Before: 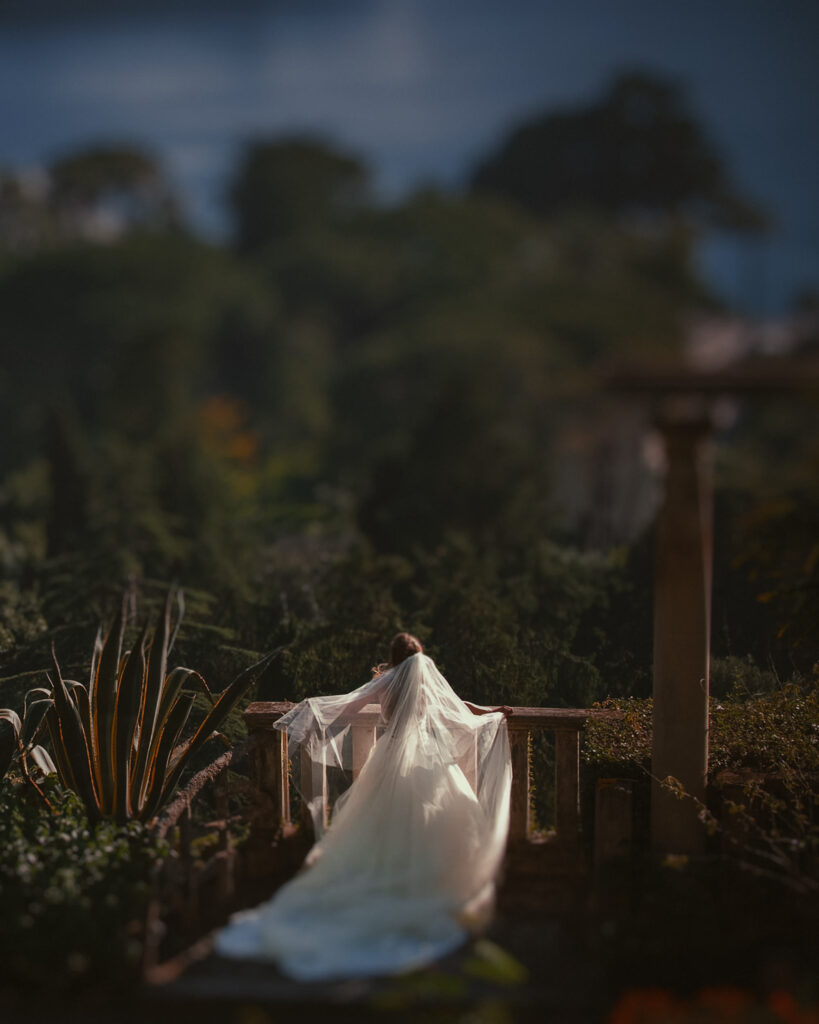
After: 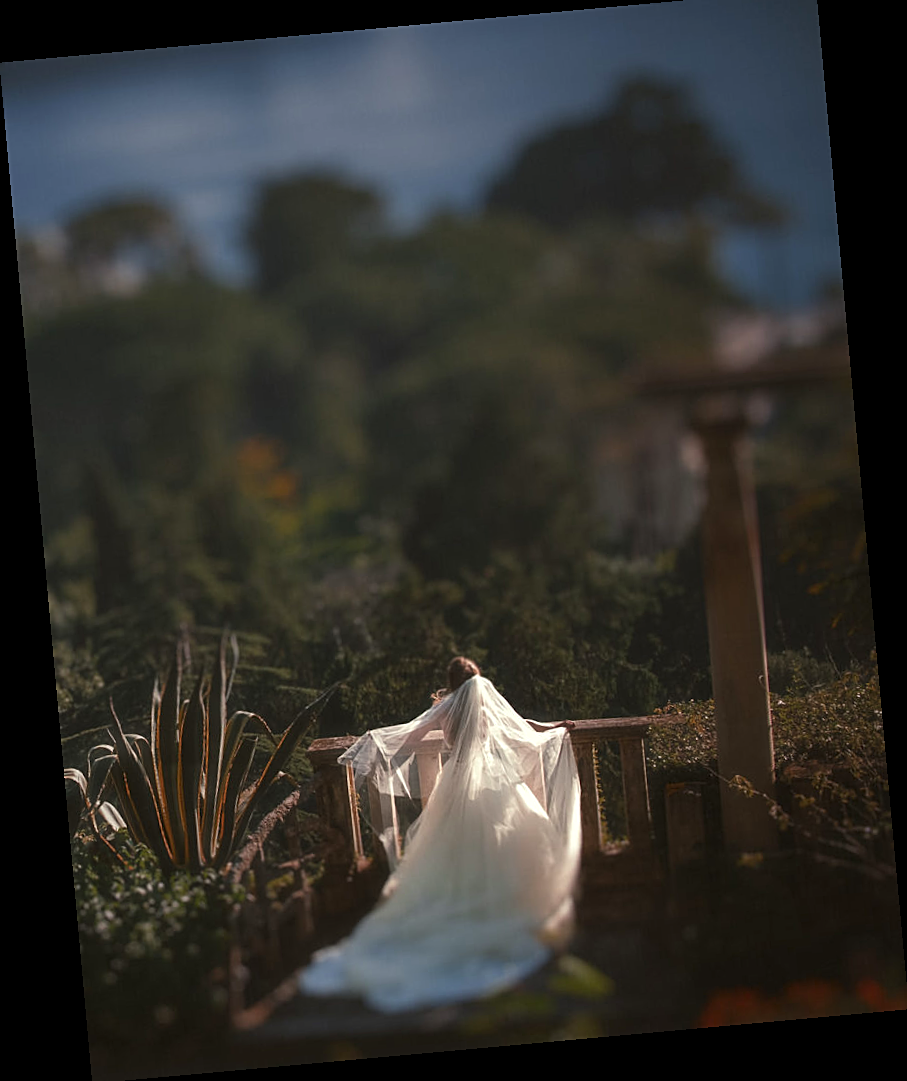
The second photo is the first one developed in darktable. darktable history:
crop: top 1.049%, right 0.001%
sharpen: on, module defaults
haze removal: strength -0.1, adaptive false
rotate and perspective: rotation -5.2°, automatic cropping off
exposure: exposure 0.496 EV, compensate highlight preservation false
